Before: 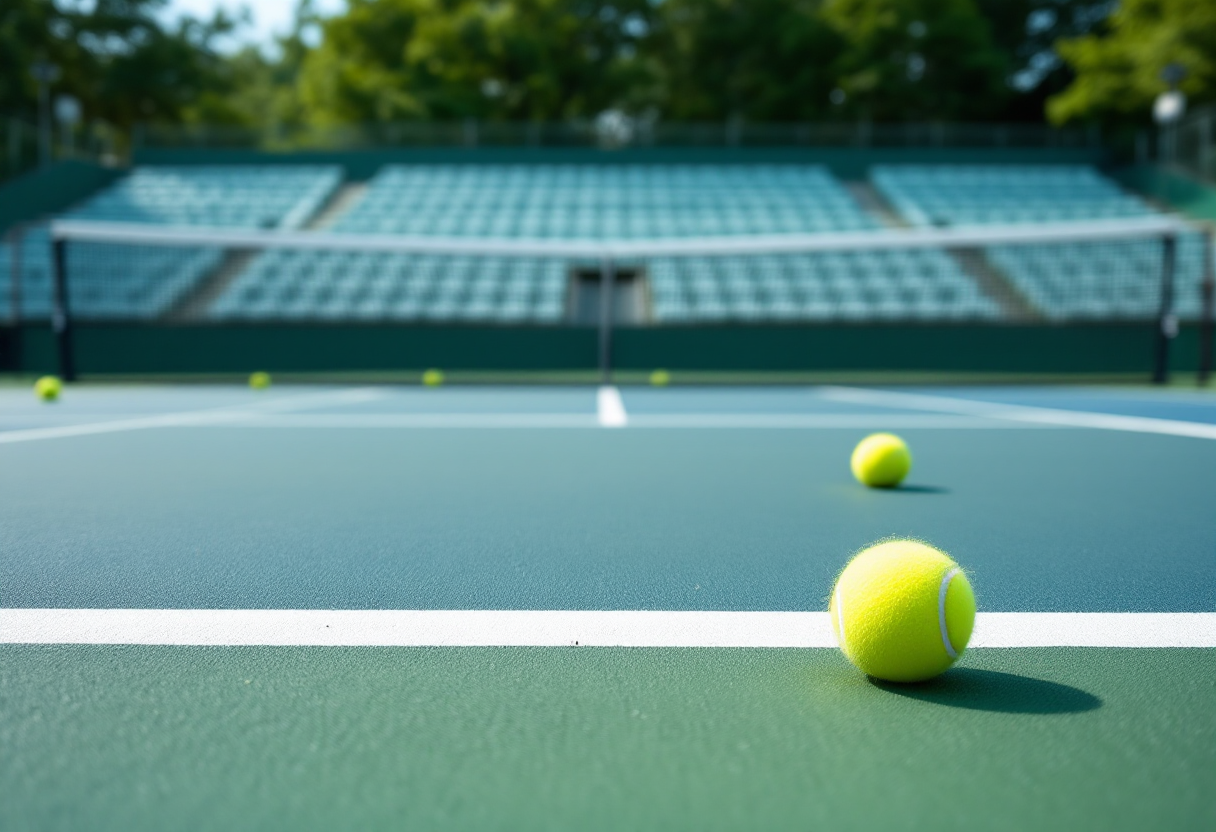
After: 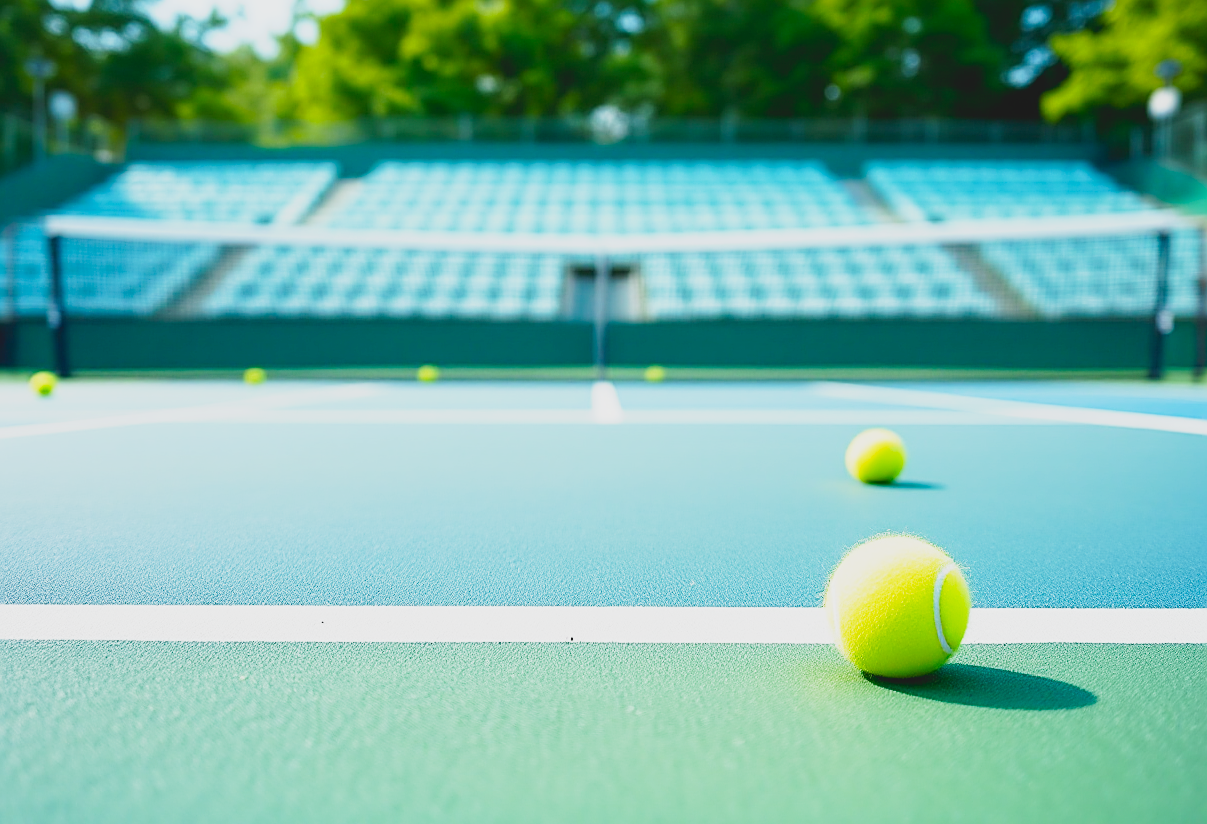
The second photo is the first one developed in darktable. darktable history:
exposure: exposure 0.6 EV, compensate highlight preservation false
crop: left 0.434%, top 0.485%, right 0.244%, bottom 0.386%
sharpen: amount 0.6
contrast brightness saturation: contrast -0.19, saturation 0.19
base curve: curves: ch0 [(0, 0) (0.005, 0.002) (0.15, 0.3) (0.4, 0.7) (0.75, 0.95) (1, 1)], preserve colors none
